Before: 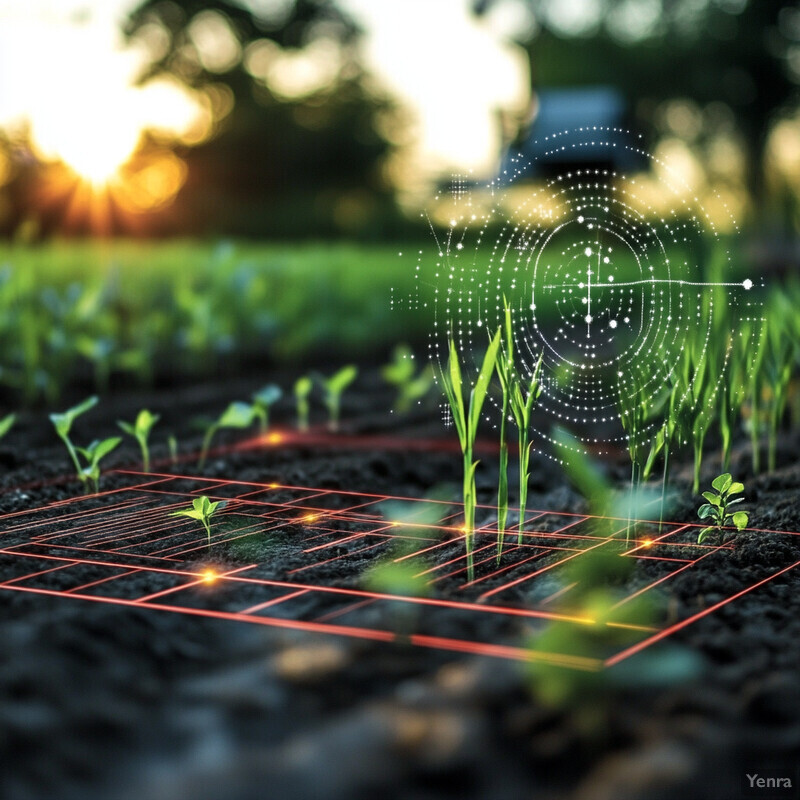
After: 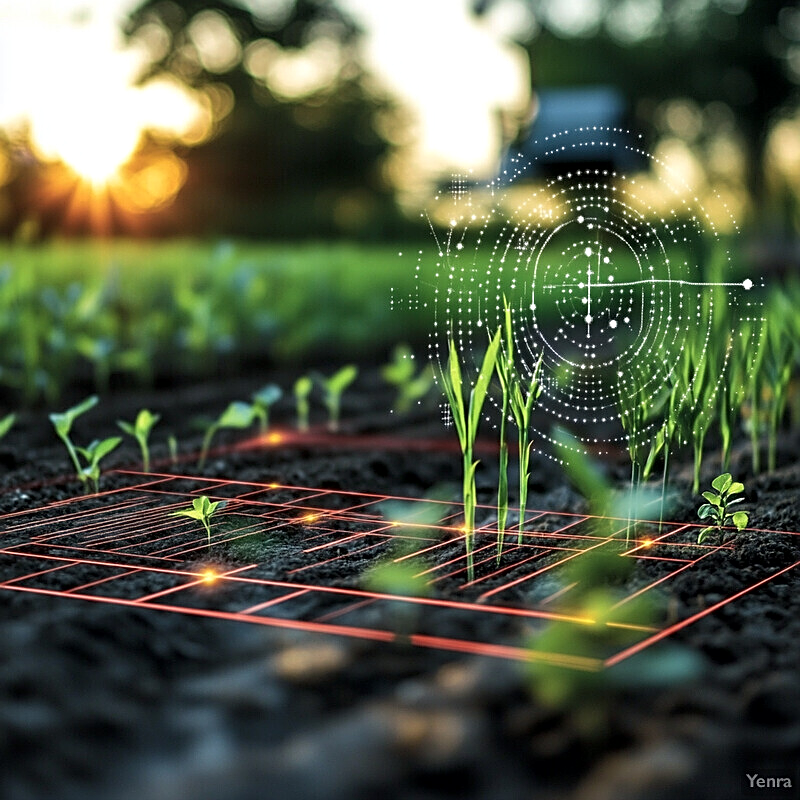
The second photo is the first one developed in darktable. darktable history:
local contrast: mode bilateral grid, contrast 20, coarseness 50, detail 119%, midtone range 0.2
sharpen: on, module defaults
